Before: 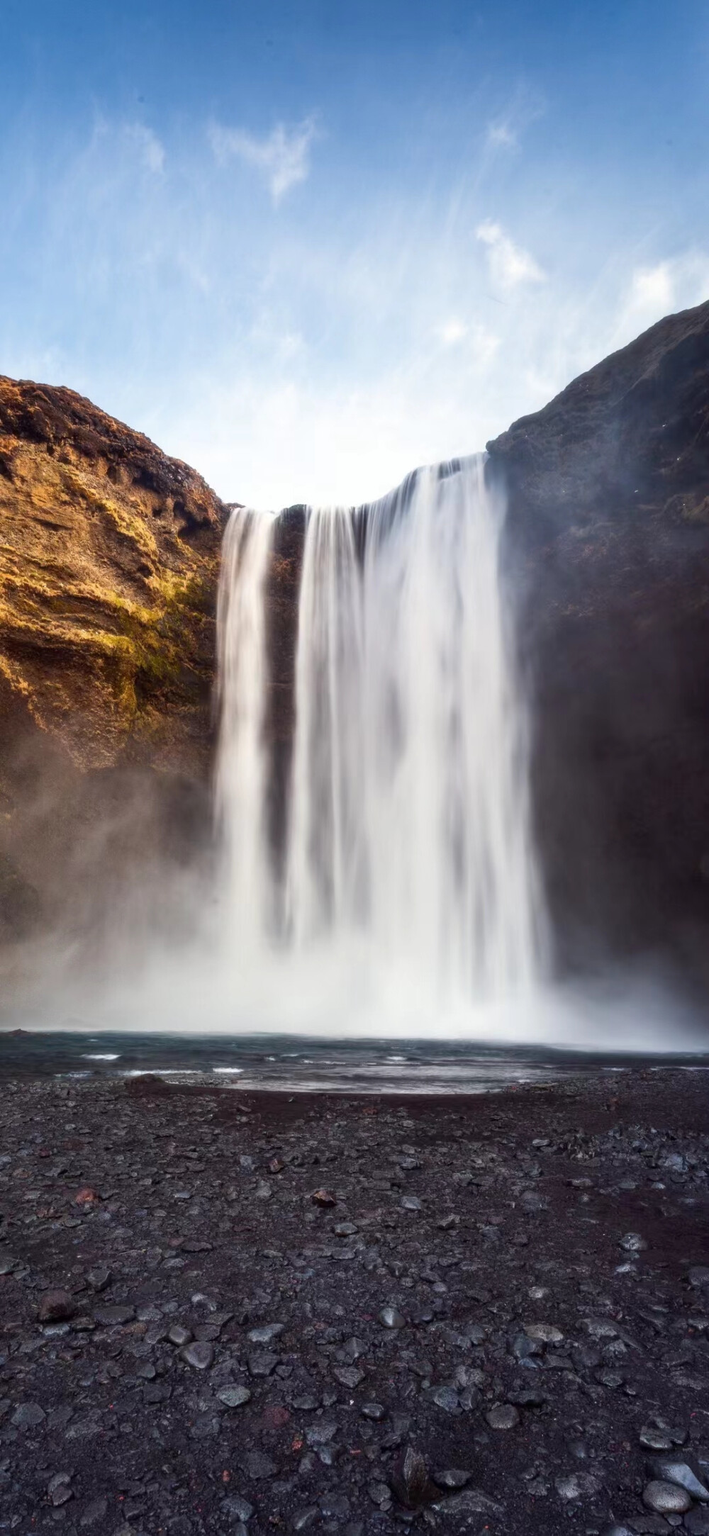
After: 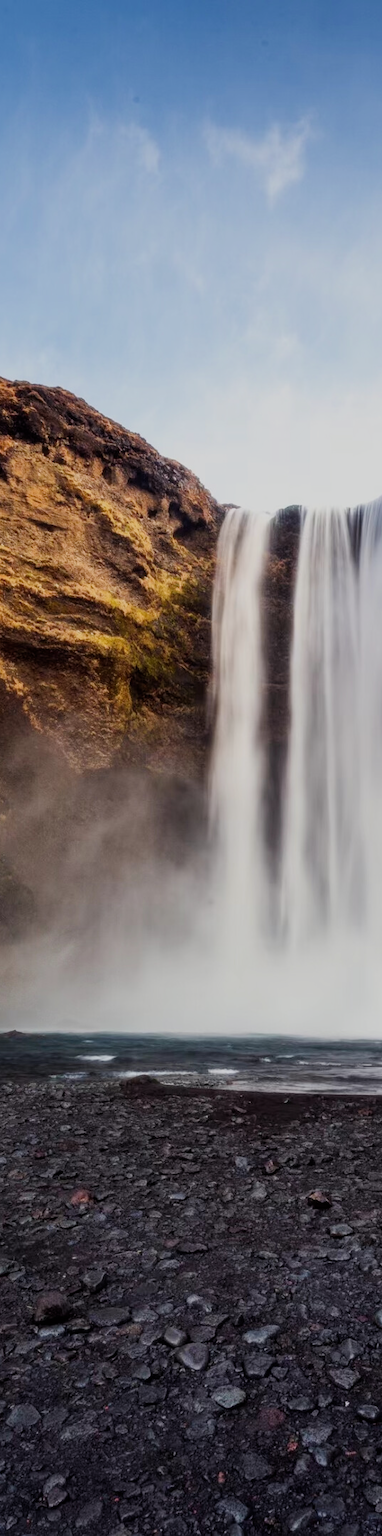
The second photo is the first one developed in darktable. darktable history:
crop: left 0.702%, right 45.368%, bottom 0.088%
filmic rgb: black relative exposure -7.65 EV, white relative exposure 4.56 EV, hardness 3.61
